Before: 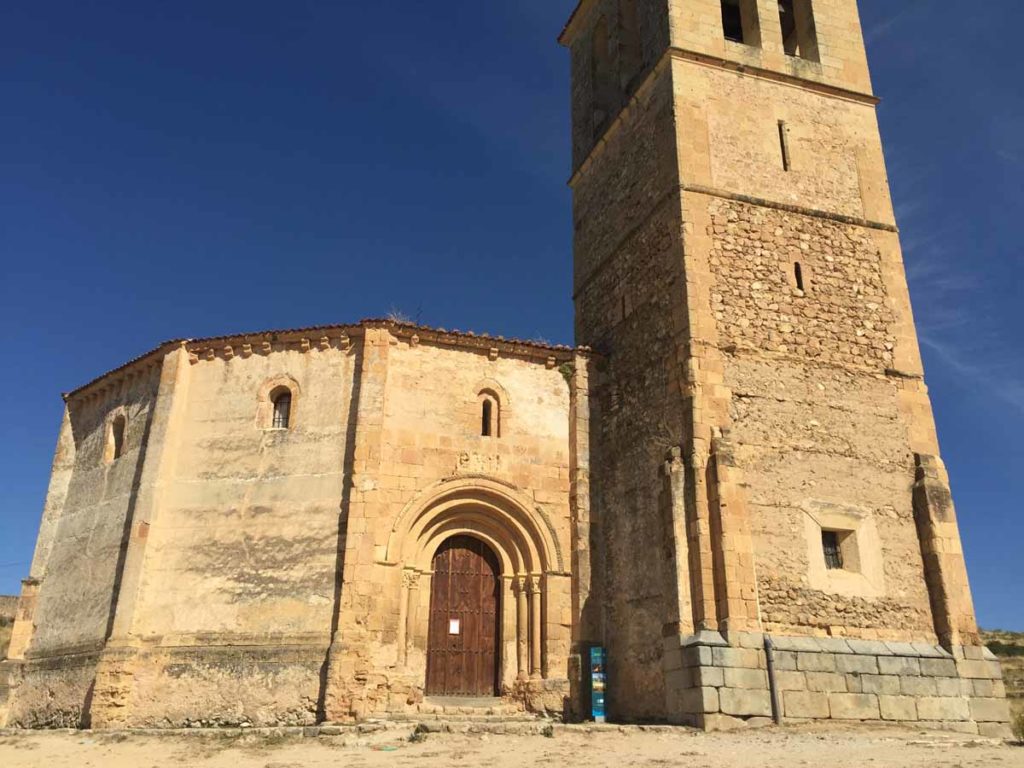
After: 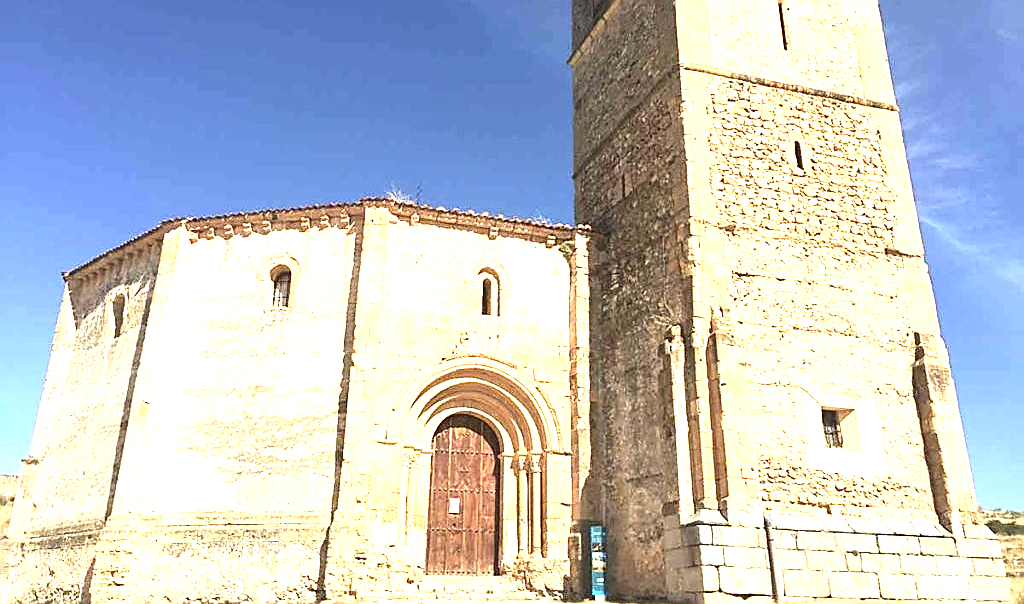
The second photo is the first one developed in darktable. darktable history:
crop and rotate: top 15.774%, bottom 5.506%
contrast brightness saturation: saturation -0.17
sharpen: radius 1.4, amount 1.25, threshold 0.7
exposure: exposure 2 EV, compensate highlight preservation false
rgb curve: curves: ch0 [(0, 0) (0.078, 0.051) (0.929, 0.956) (1, 1)], compensate middle gray true
